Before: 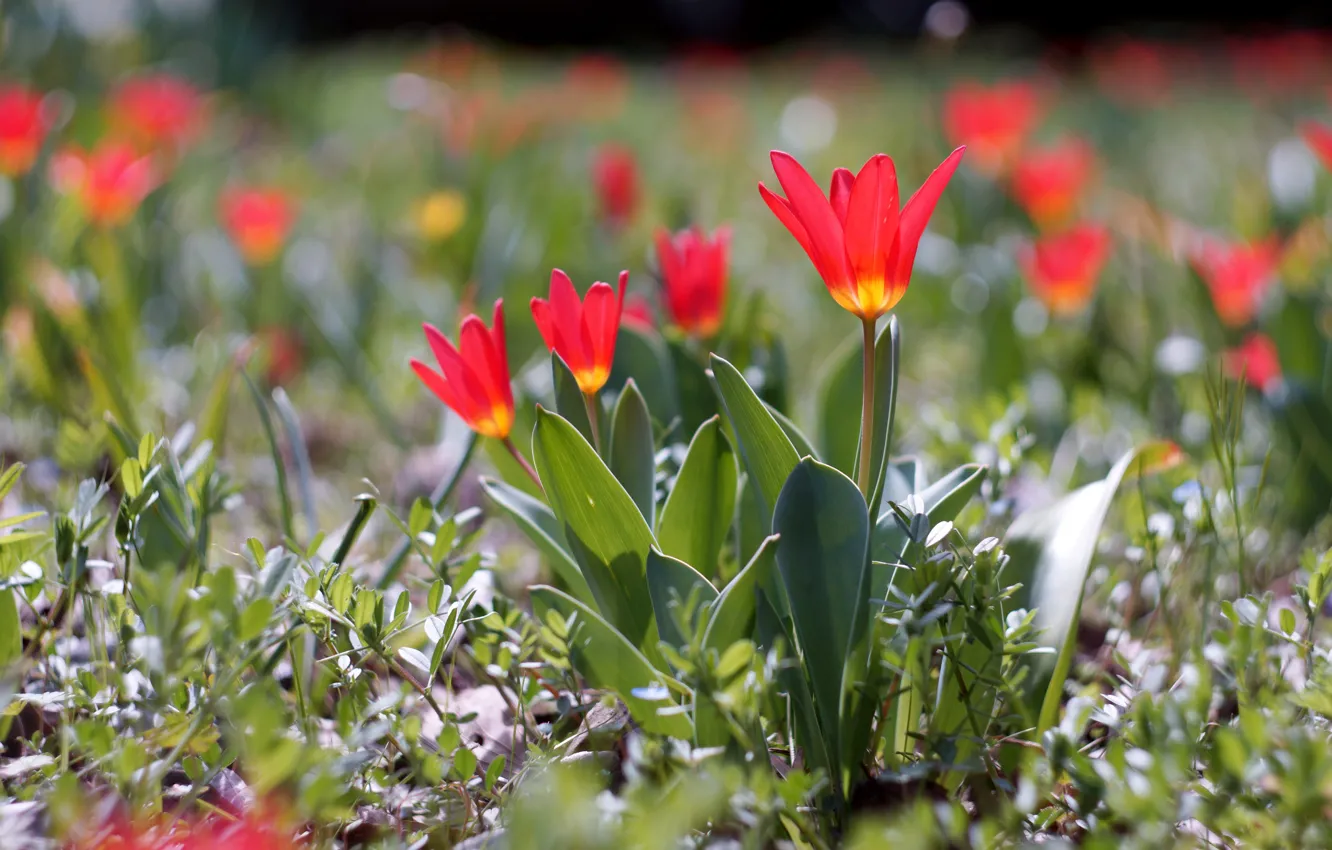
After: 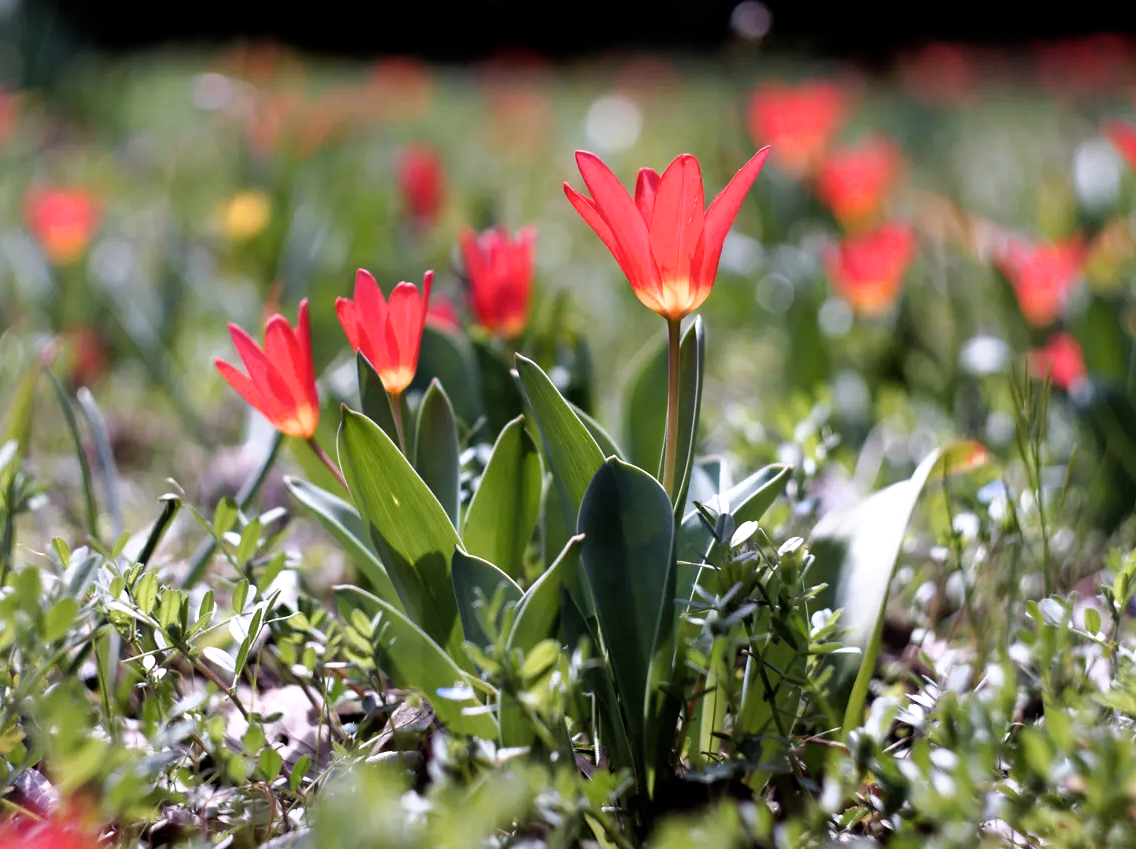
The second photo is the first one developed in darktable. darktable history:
filmic rgb: black relative exposure -8.29 EV, white relative exposure 2.2 EV, threshold 3.06 EV, target white luminance 99.871%, hardness 7.14, latitude 75.03%, contrast 1.321, highlights saturation mix -2.08%, shadows ↔ highlights balance 29.92%, enable highlight reconstruction true
crop and rotate: left 14.684%
